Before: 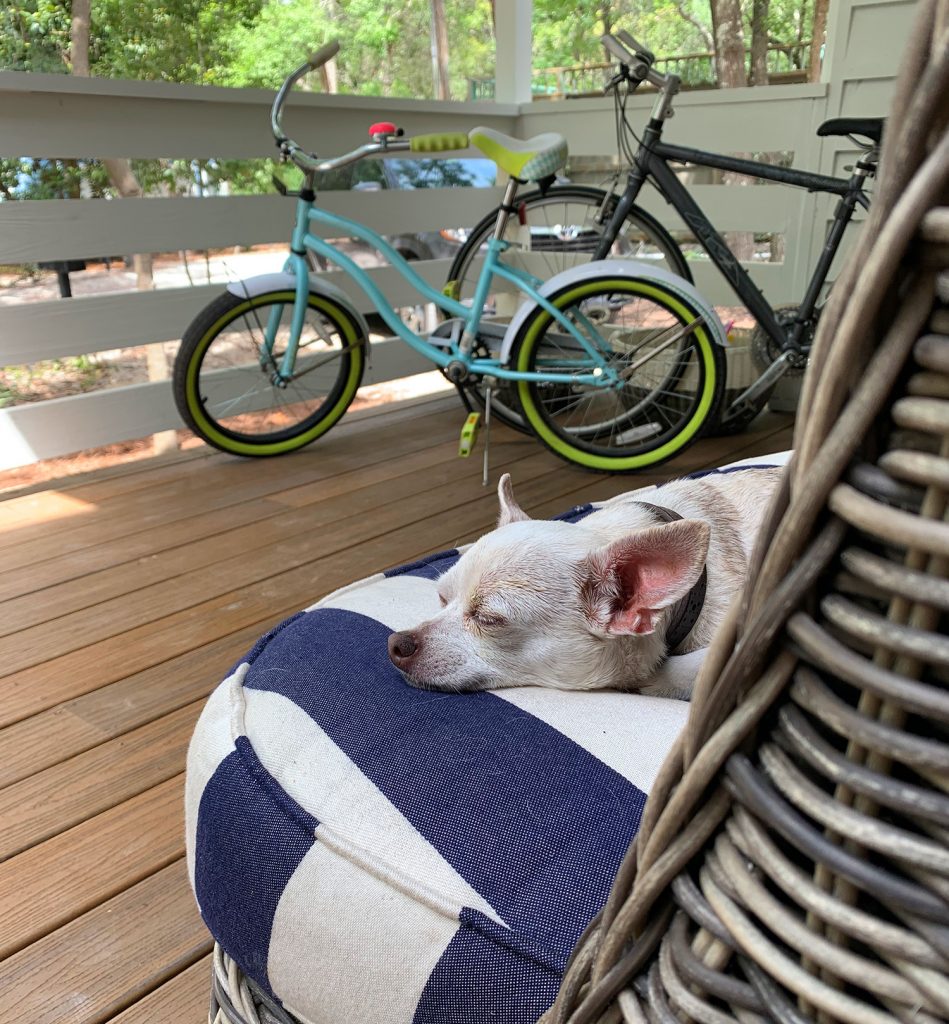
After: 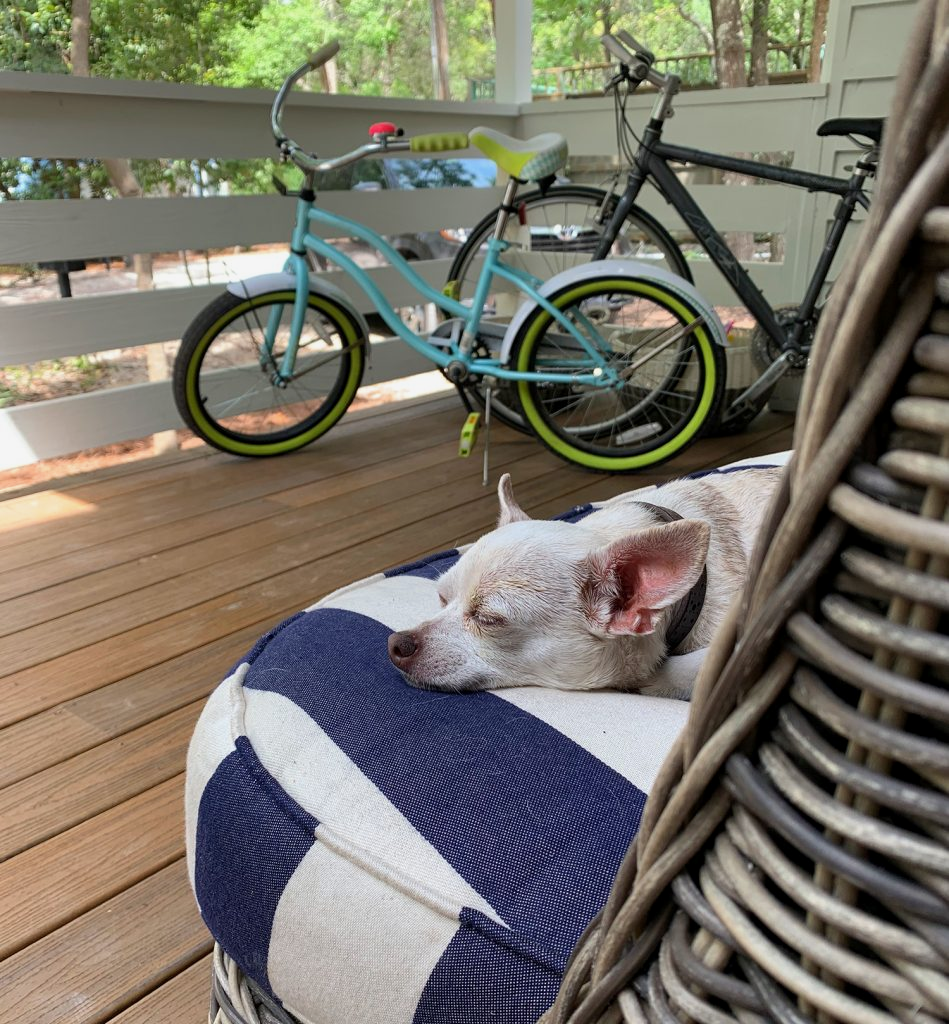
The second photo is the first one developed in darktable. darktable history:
exposure: black level correction 0.001, exposure -0.125 EV, compensate exposure bias true, compensate highlight preservation false
